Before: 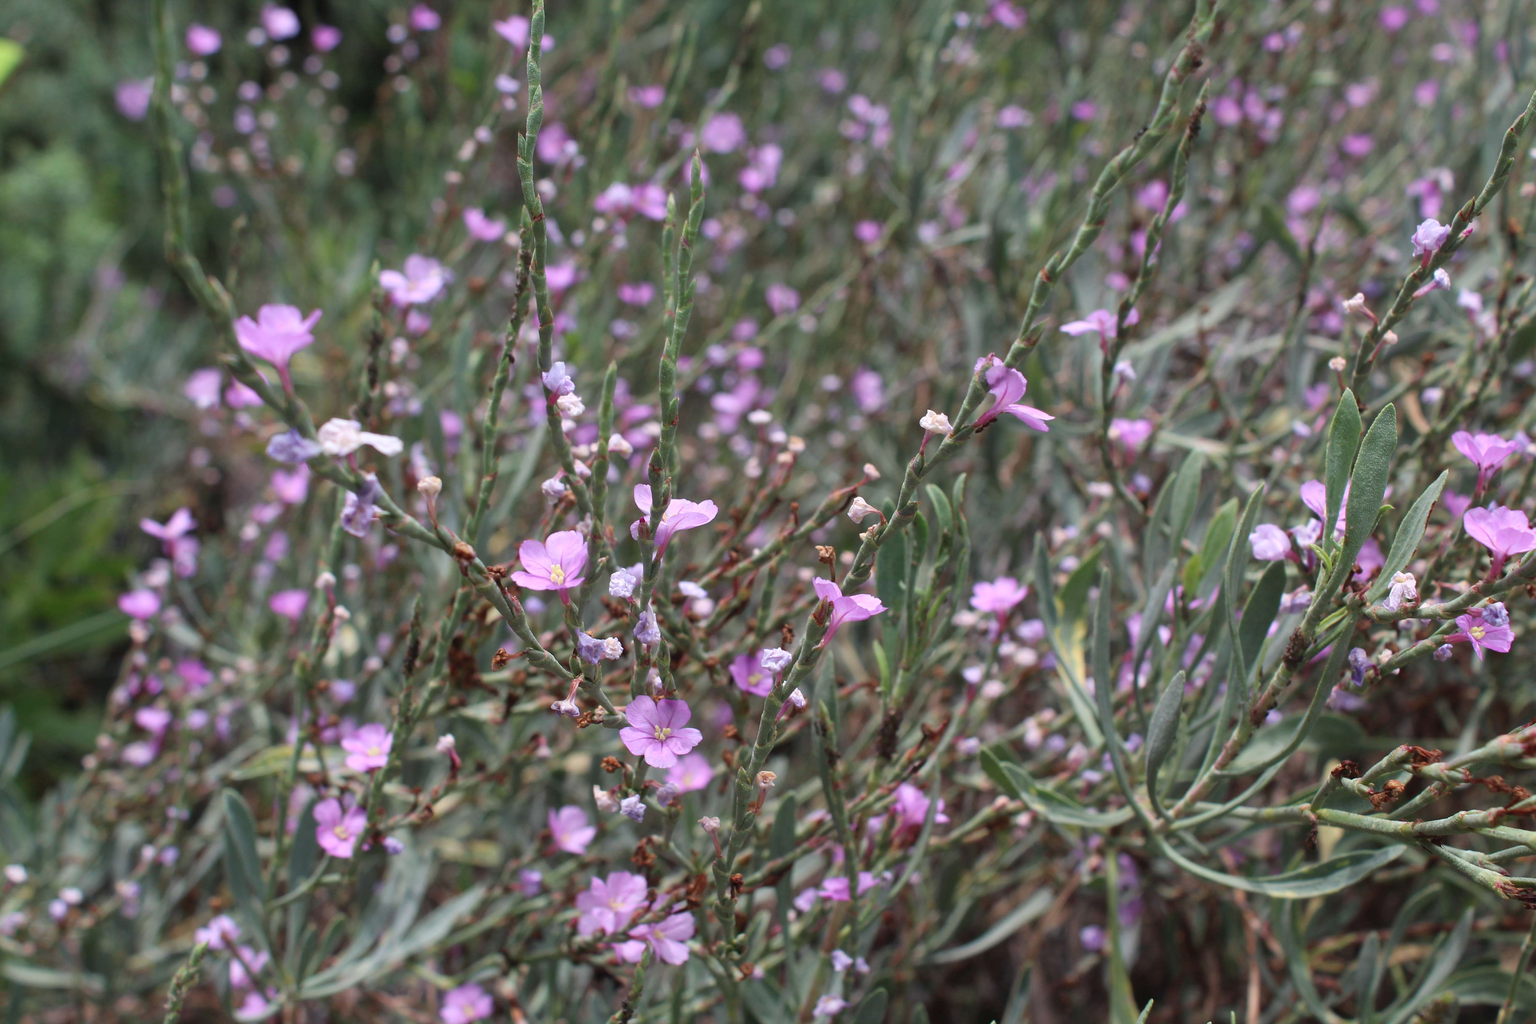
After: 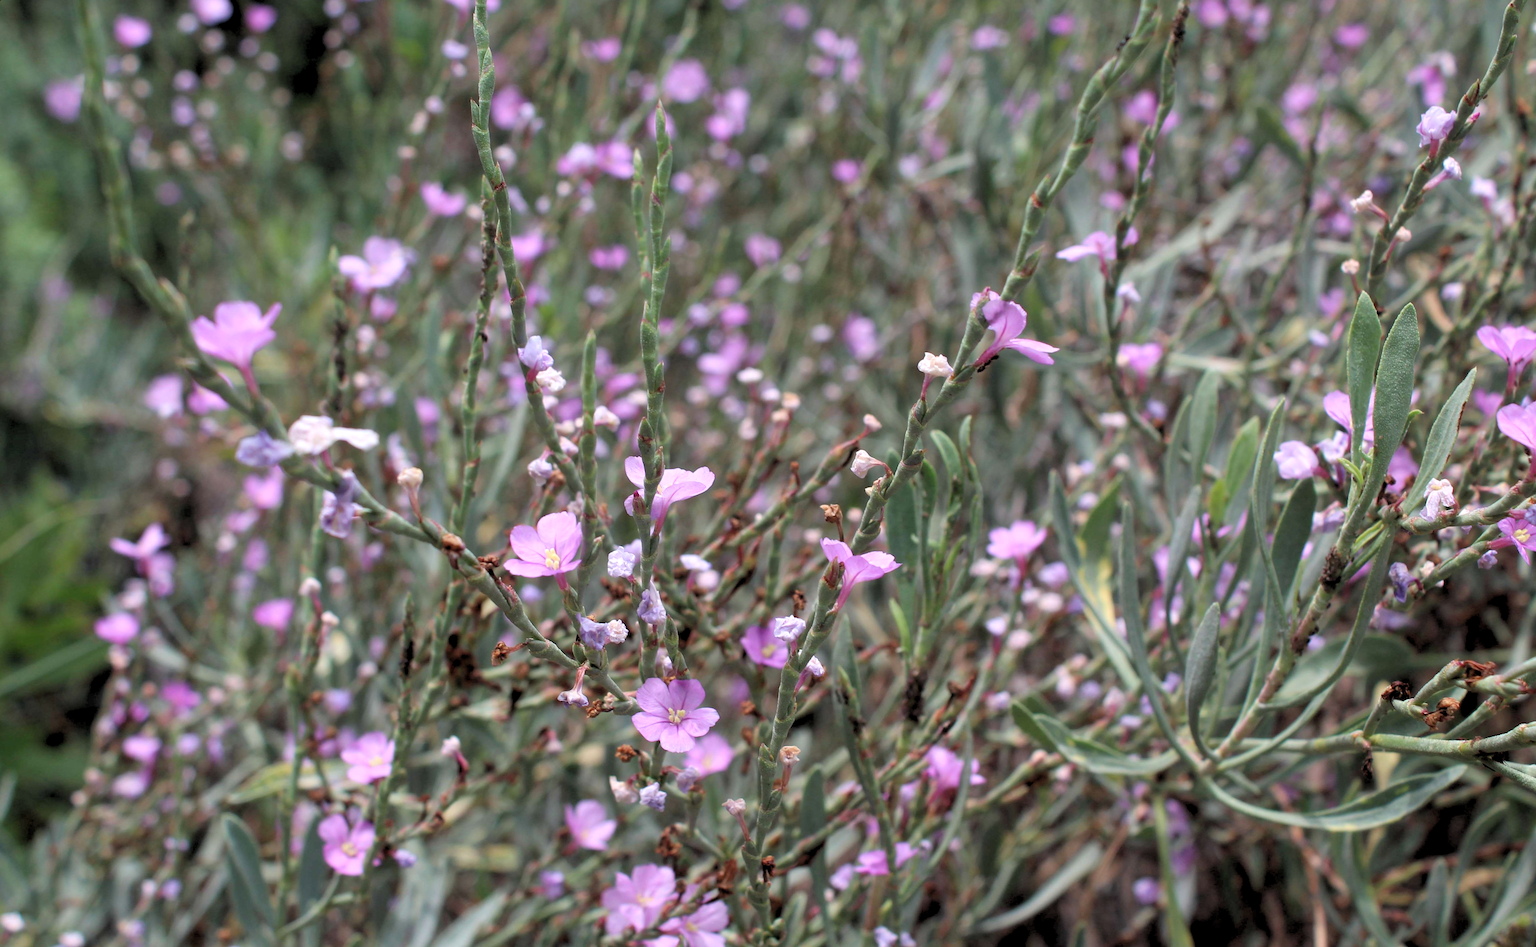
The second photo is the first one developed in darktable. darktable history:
rotate and perspective: rotation -5°, crop left 0.05, crop right 0.952, crop top 0.11, crop bottom 0.89
rgb levels: levels [[0.013, 0.434, 0.89], [0, 0.5, 1], [0, 0.5, 1]]
